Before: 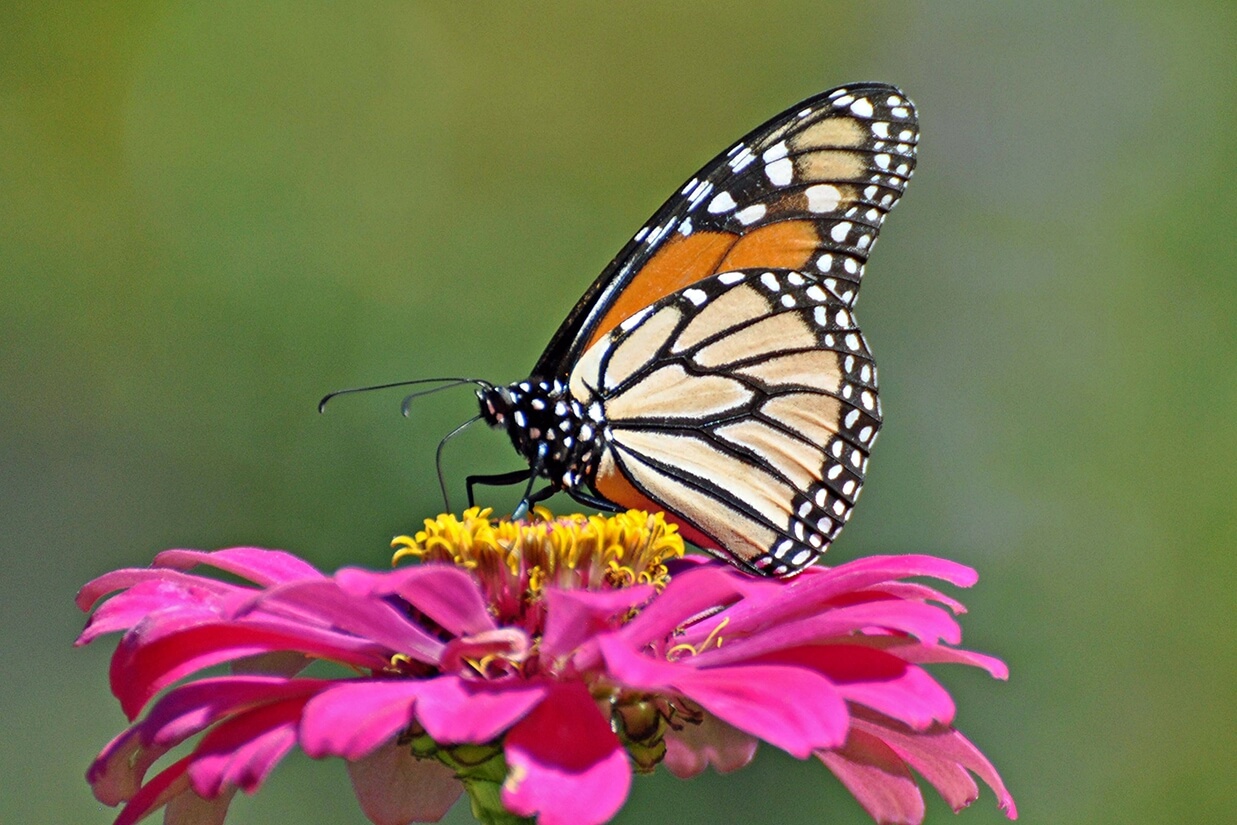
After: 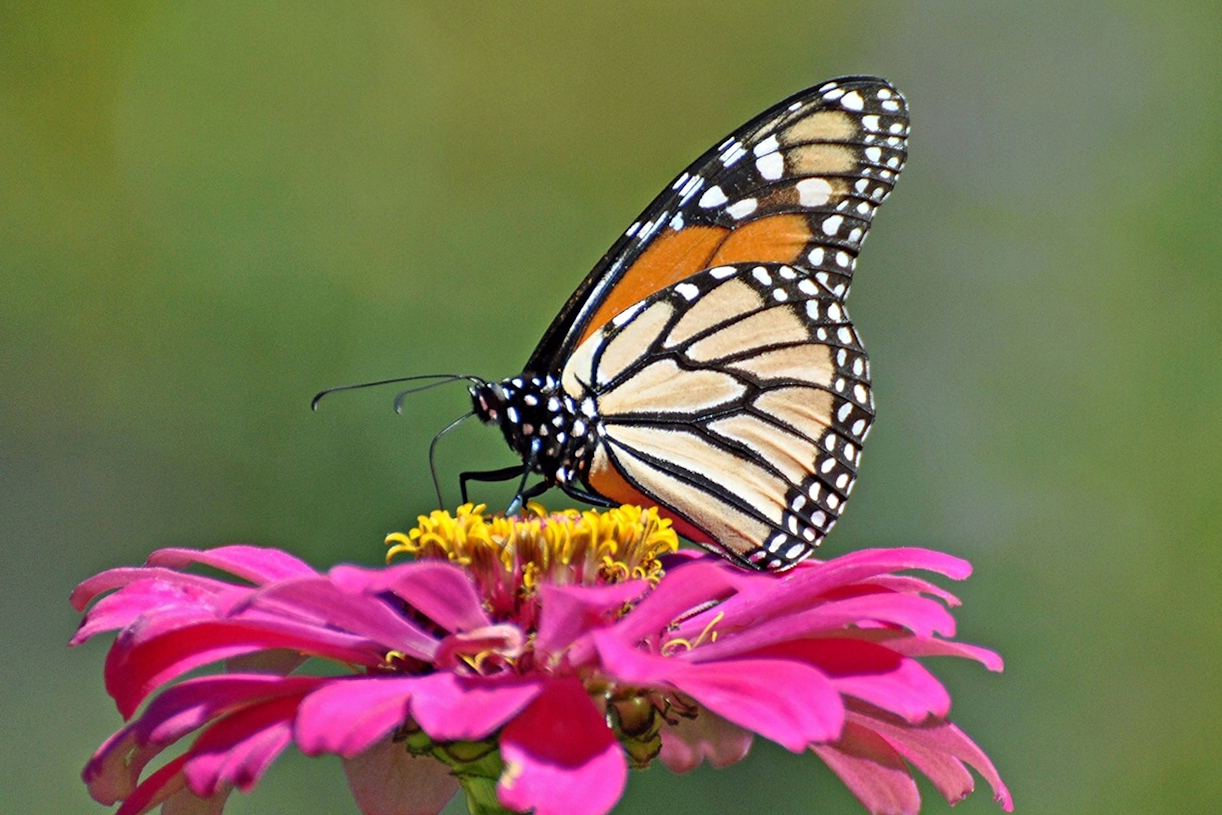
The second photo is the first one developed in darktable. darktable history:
tone equalizer: on, module defaults
rotate and perspective: rotation -0.45°, automatic cropping original format, crop left 0.008, crop right 0.992, crop top 0.012, crop bottom 0.988
